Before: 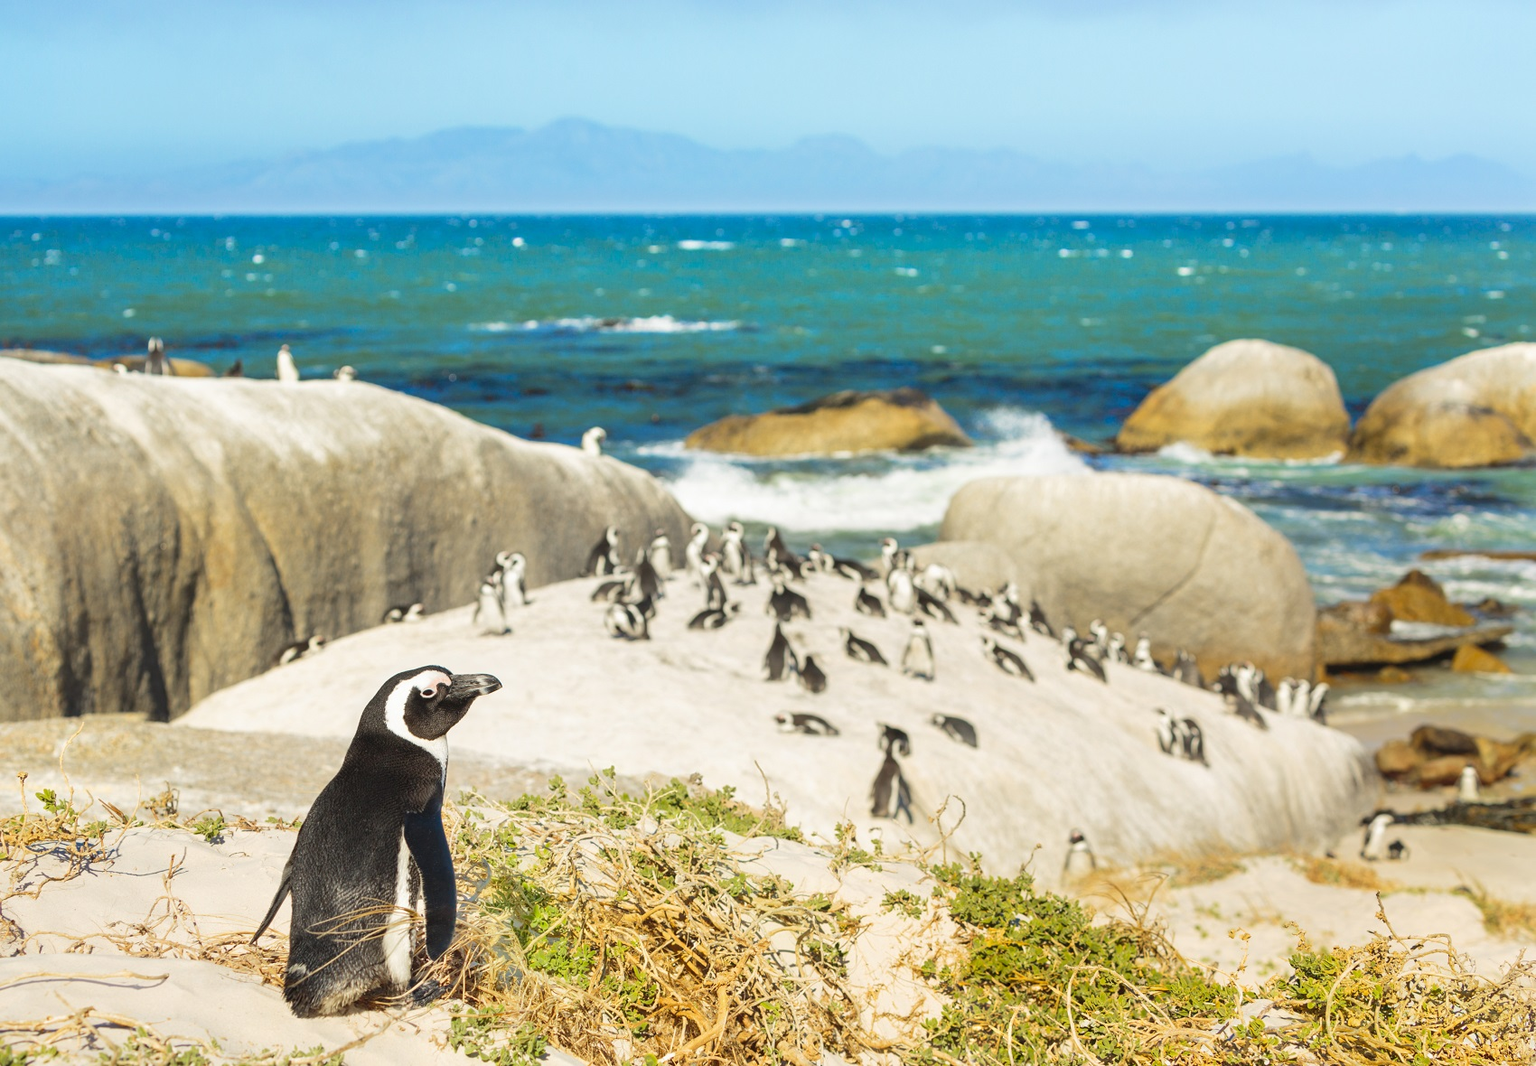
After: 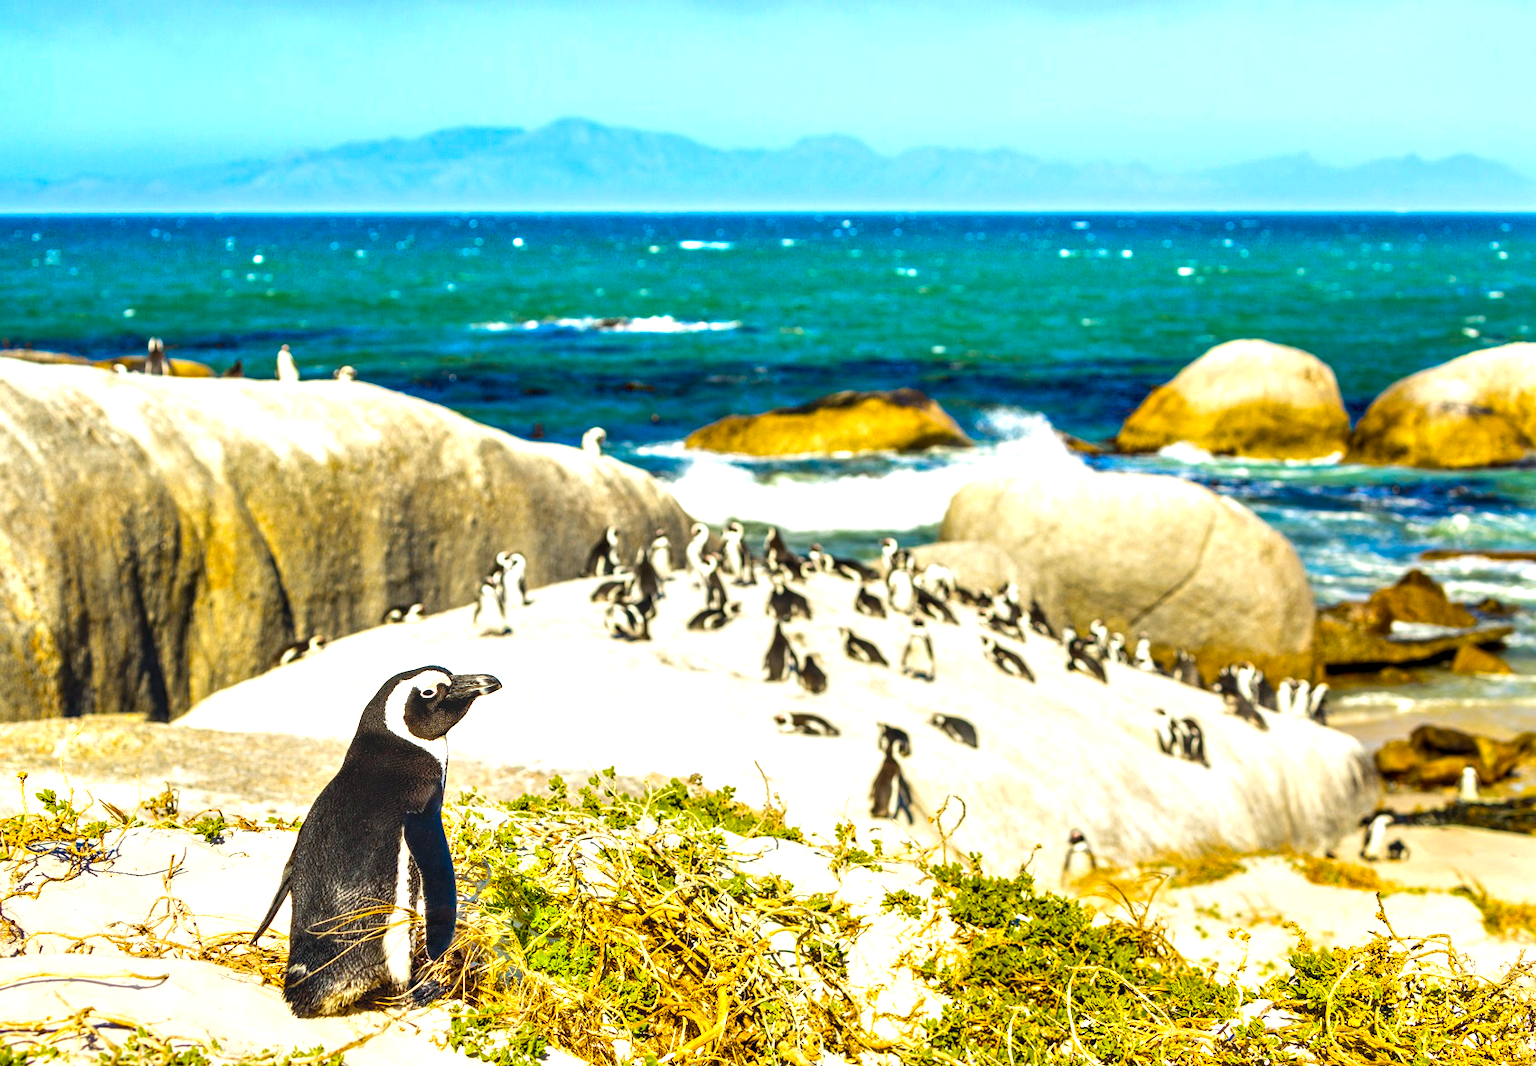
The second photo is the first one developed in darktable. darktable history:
local contrast: on, module defaults
color balance rgb: linear chroma grading › global chroma 9%, perceptual saturation grading › global saturation 36%, perceptual saturation grading › shadows 35%, perceptual brilliance grading › global brilliance 15%, perceptual brilliance grading › shadows -35%, global vibrance 15%
contrast equalizer: octaves 7, y [[0.528, 0.548, 0.563, 0.562, 0.546, 0.526], [0.55 ×6], [0 ×6], [0 ×6], [0 ×6]]
